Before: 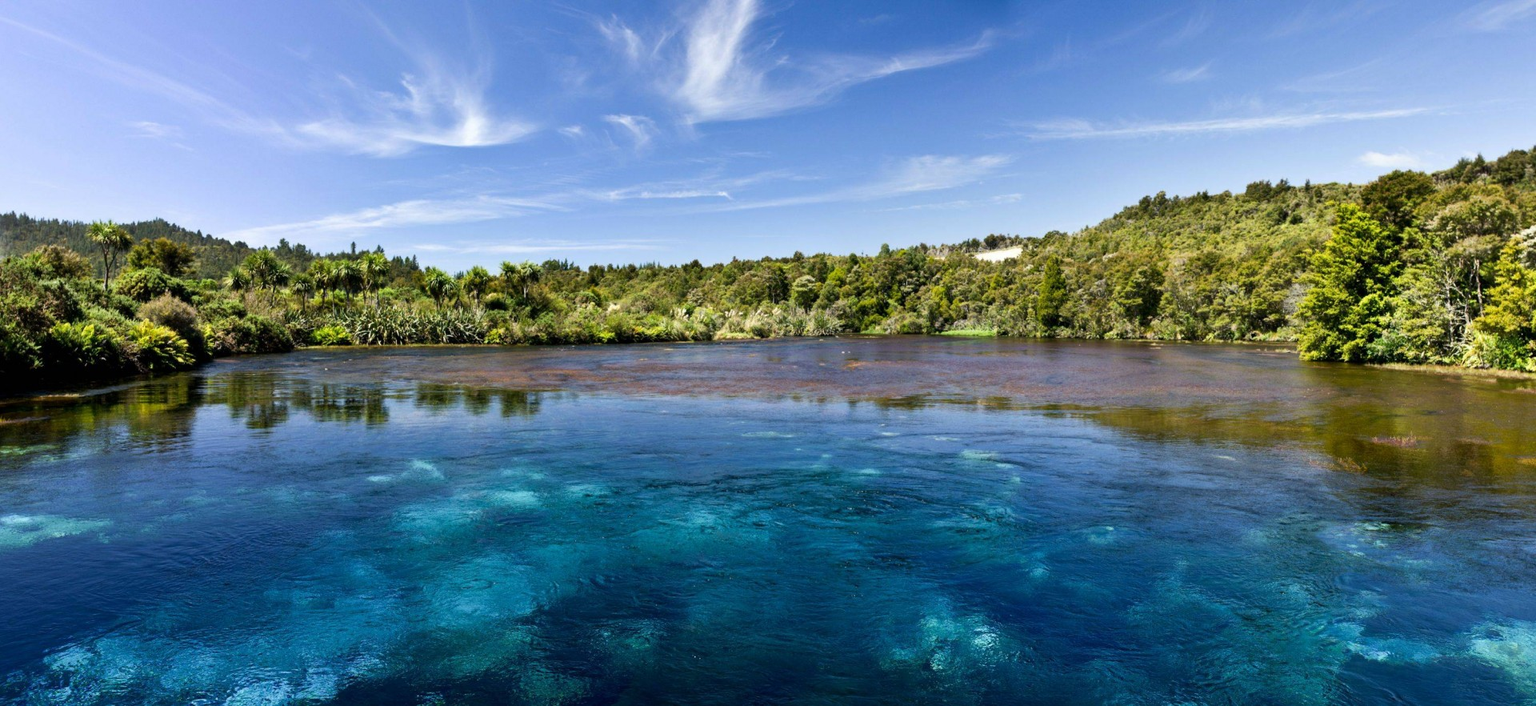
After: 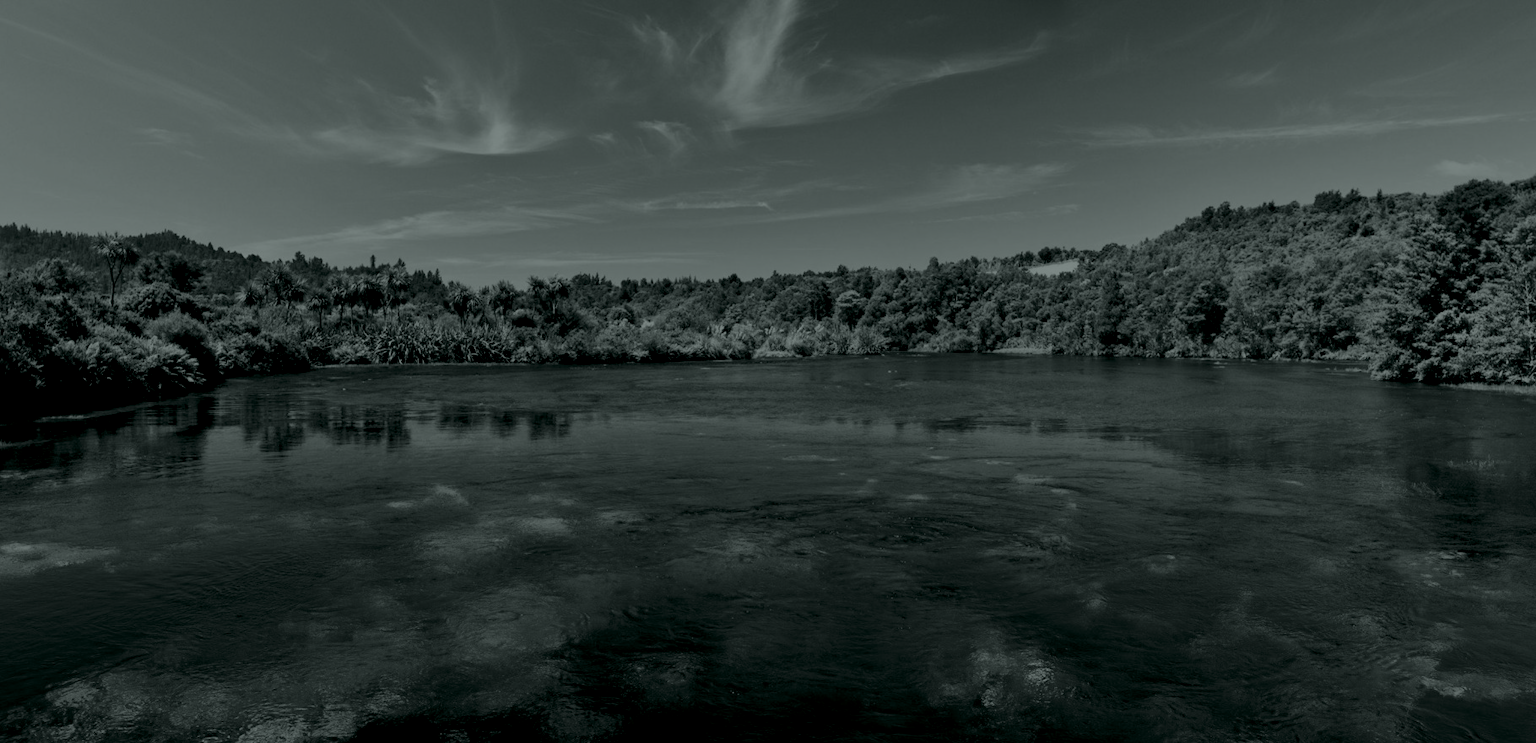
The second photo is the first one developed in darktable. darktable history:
exposure: black level correction 0, exposure 1.1 EV, compensate highlight preservation false
crop and rotate: right 5.167%
colorize: hue 90°, saturation 19%, lightness 1.59%, version 1
